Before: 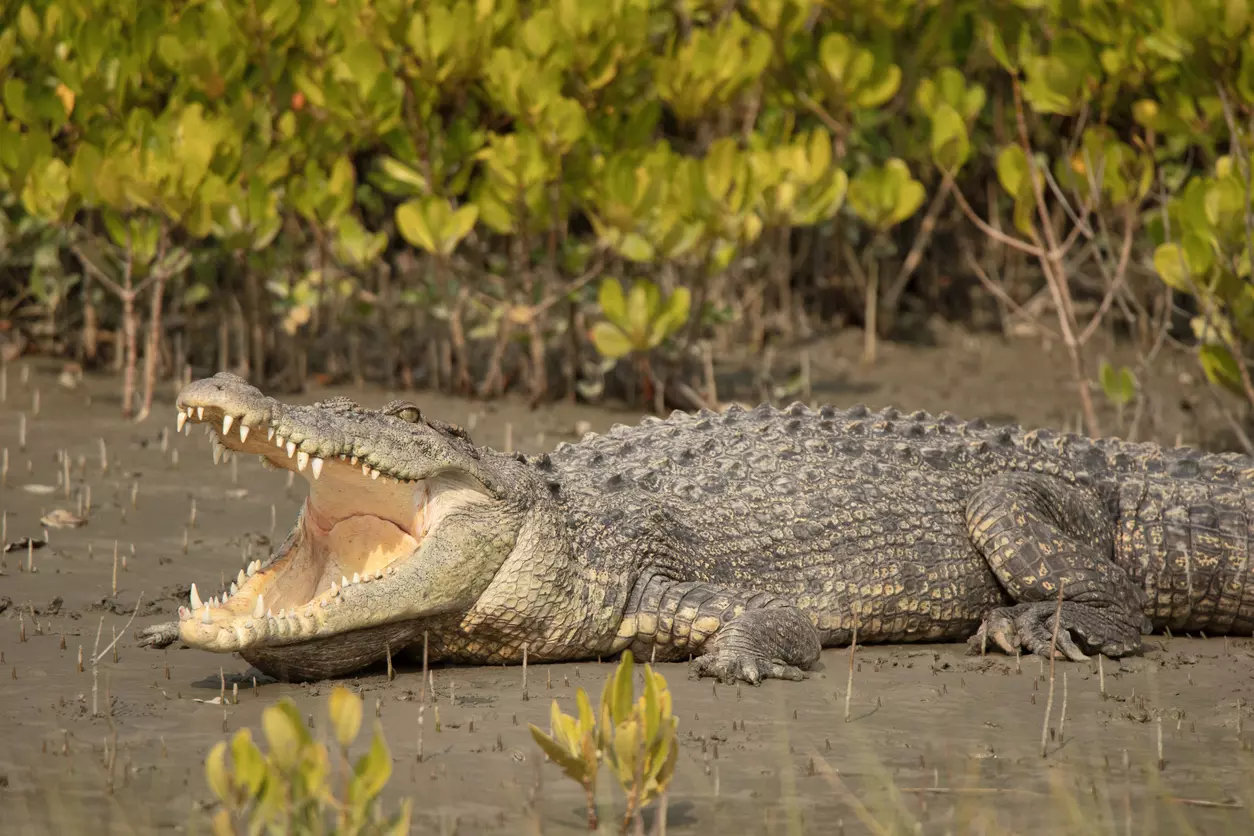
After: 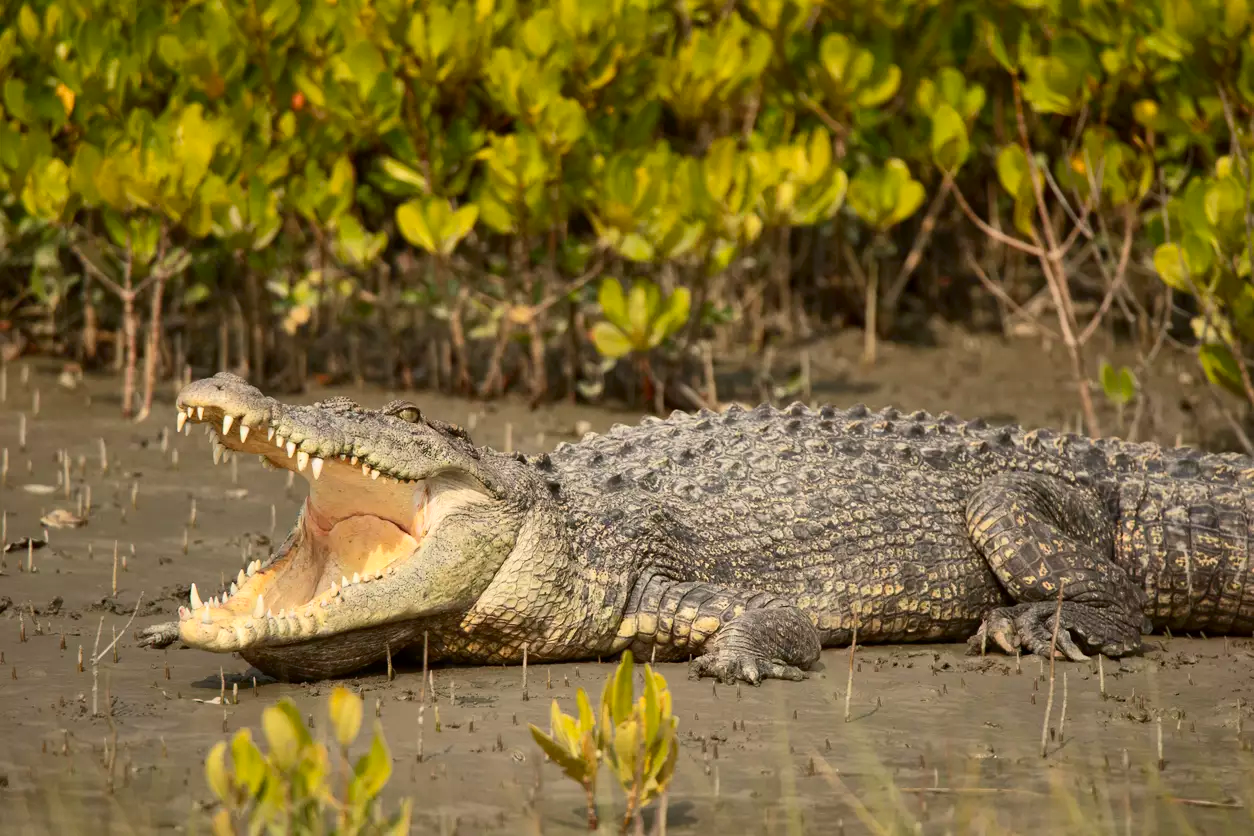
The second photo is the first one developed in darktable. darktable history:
contrast brightness saturation: contrast 0.18, saturation 0.305
